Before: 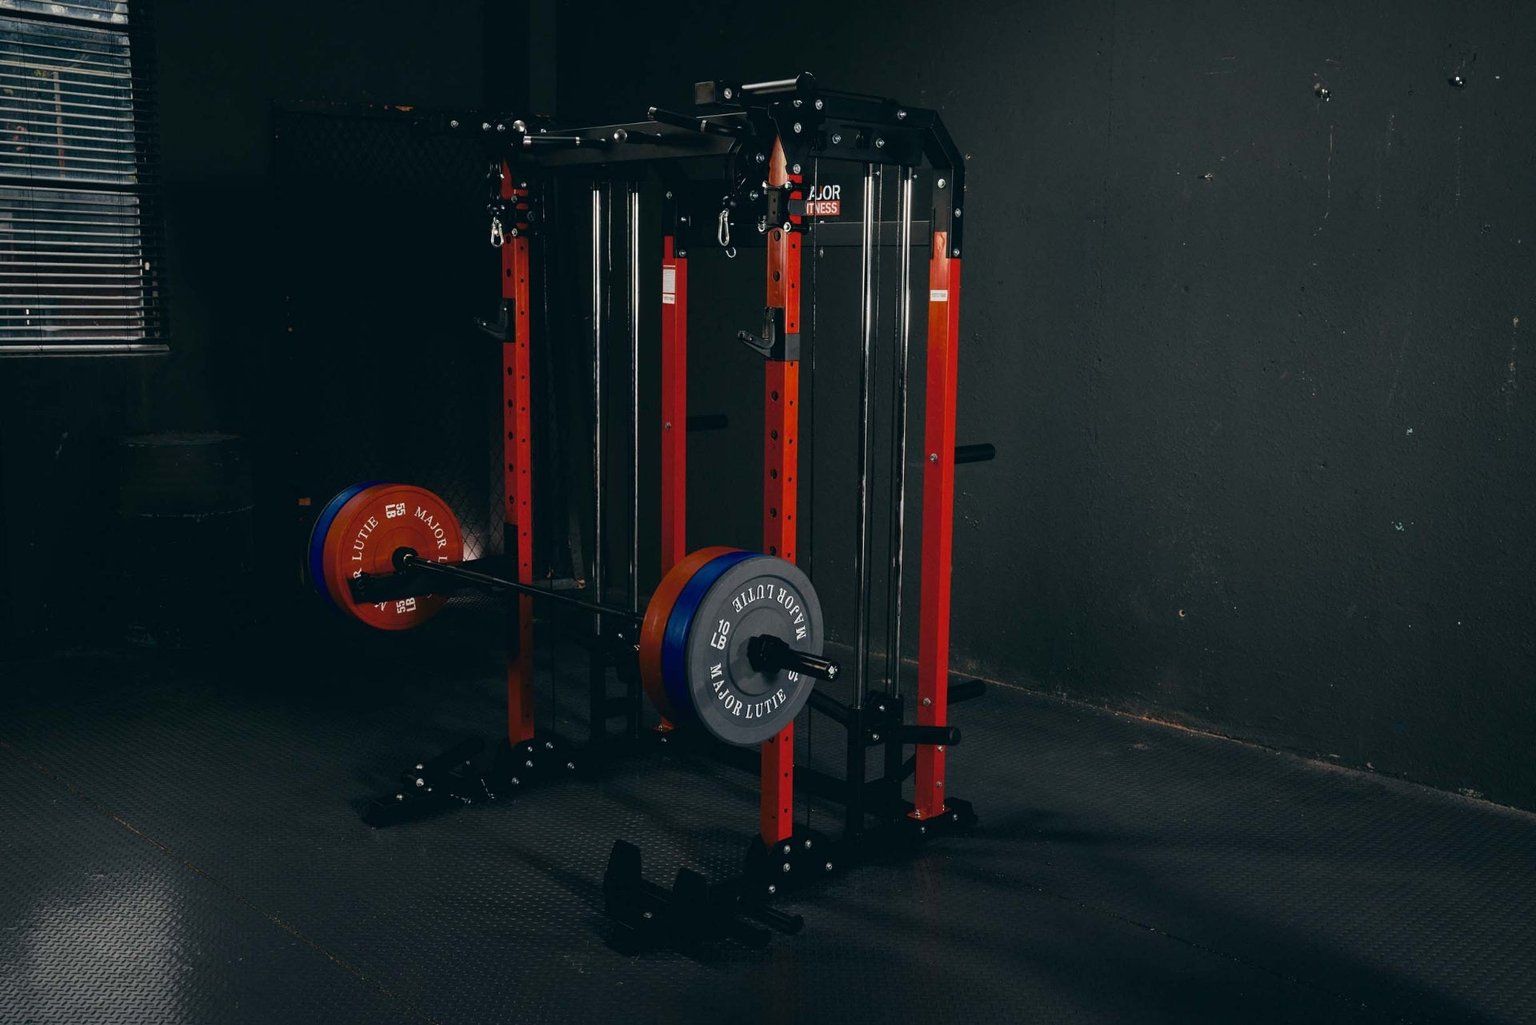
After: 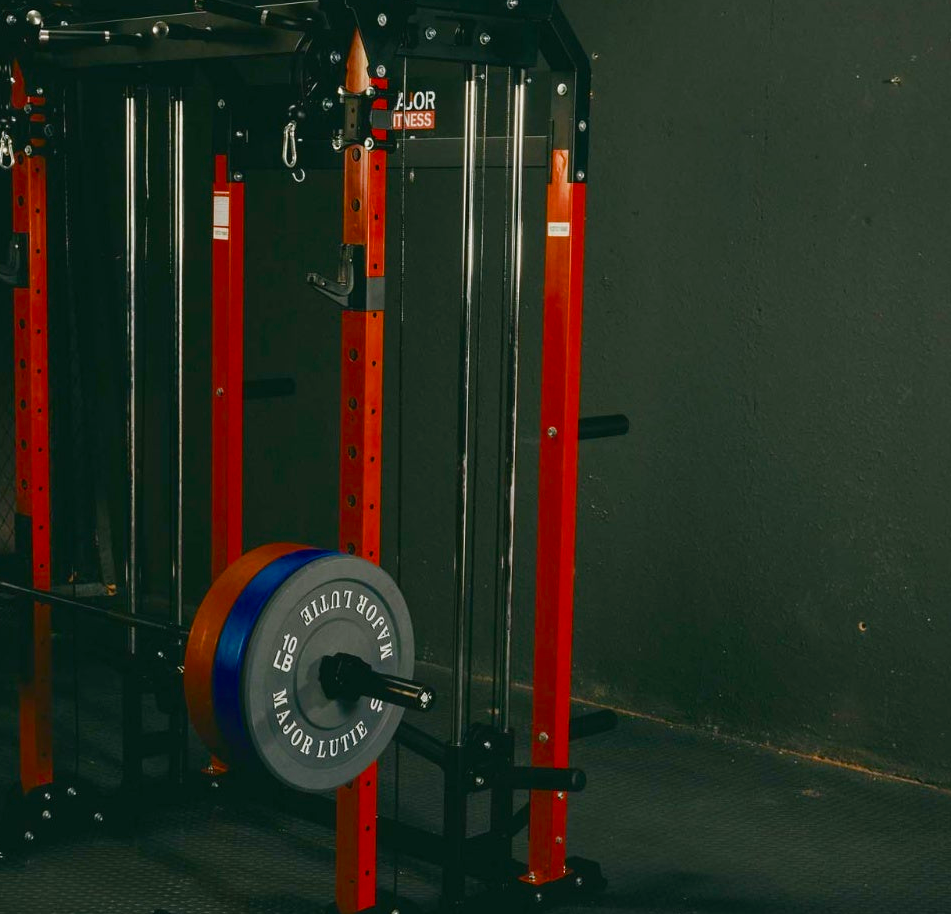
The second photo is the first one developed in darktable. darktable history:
color balance: mode lift, gamma, gain (sRGB), lift [1.04, 1, 1, 0.97], gamma [1.01, 1, 1, 0.97], gain [0.96, 1, 1, 0.97]
crop: left 32.075%, top 10.976%, right 18.355%, bottom 17.596%
color balance rgb: perceptual saturation grading › global saturation 35%, perceptual saturation grading › highlights -30%, perceptual saturation grading › shadows 35%, perceptual brilliance grading › global brilliance 3%, perceptual brilliance grading › highlights -3%, perceptual brilliance grading › shadows 3%
